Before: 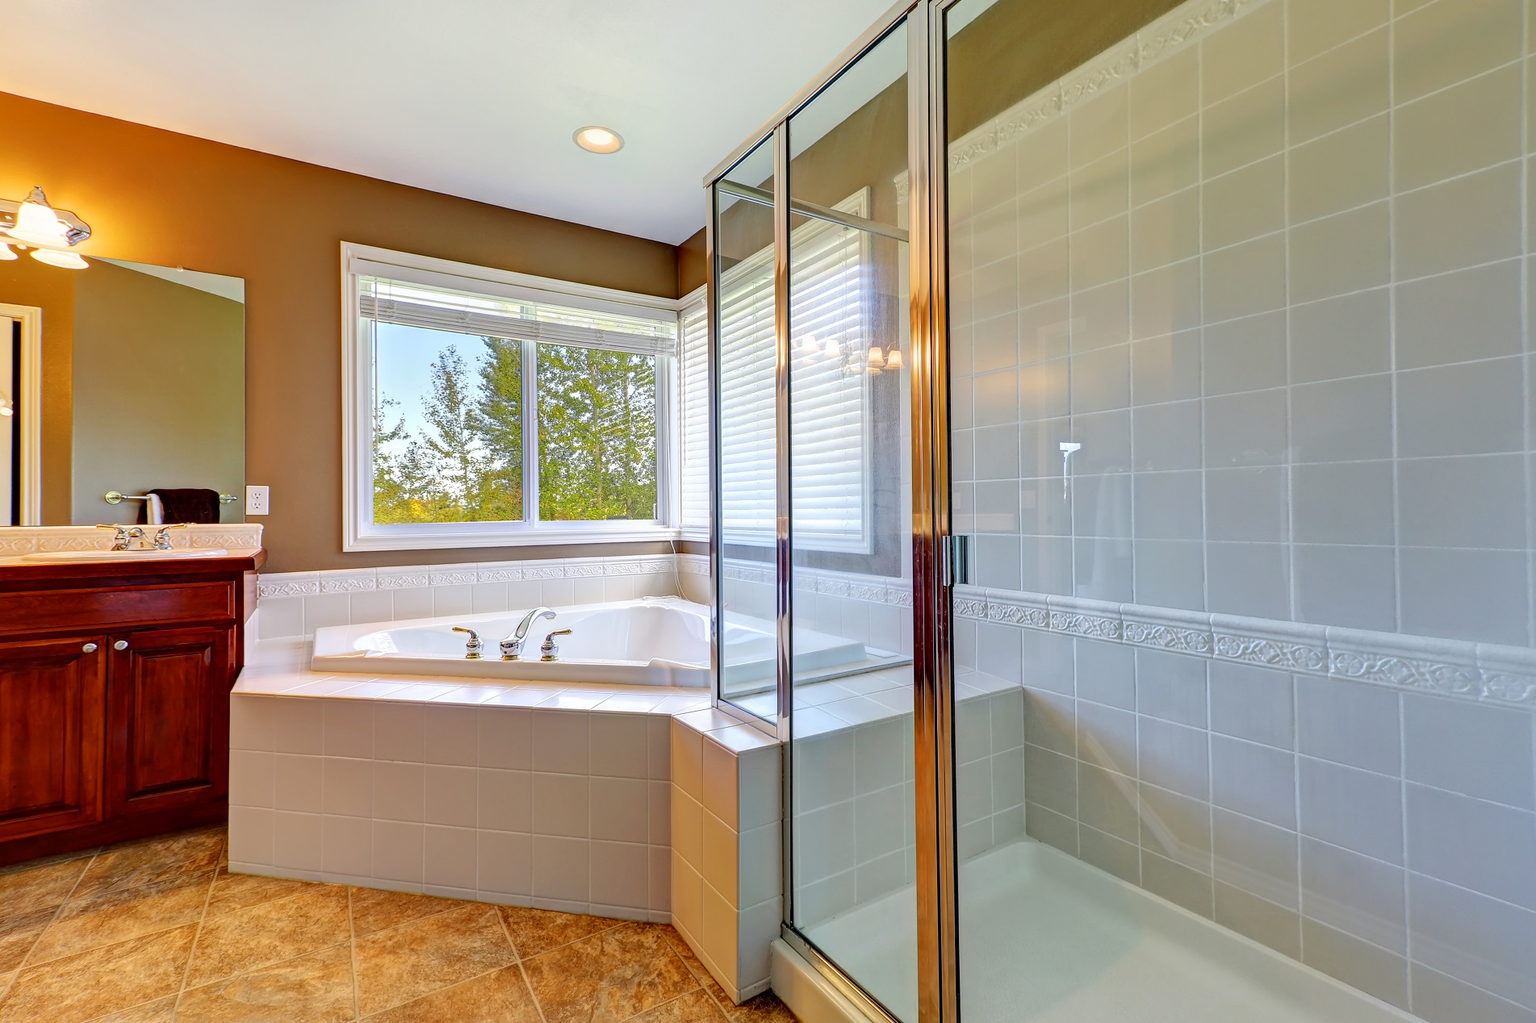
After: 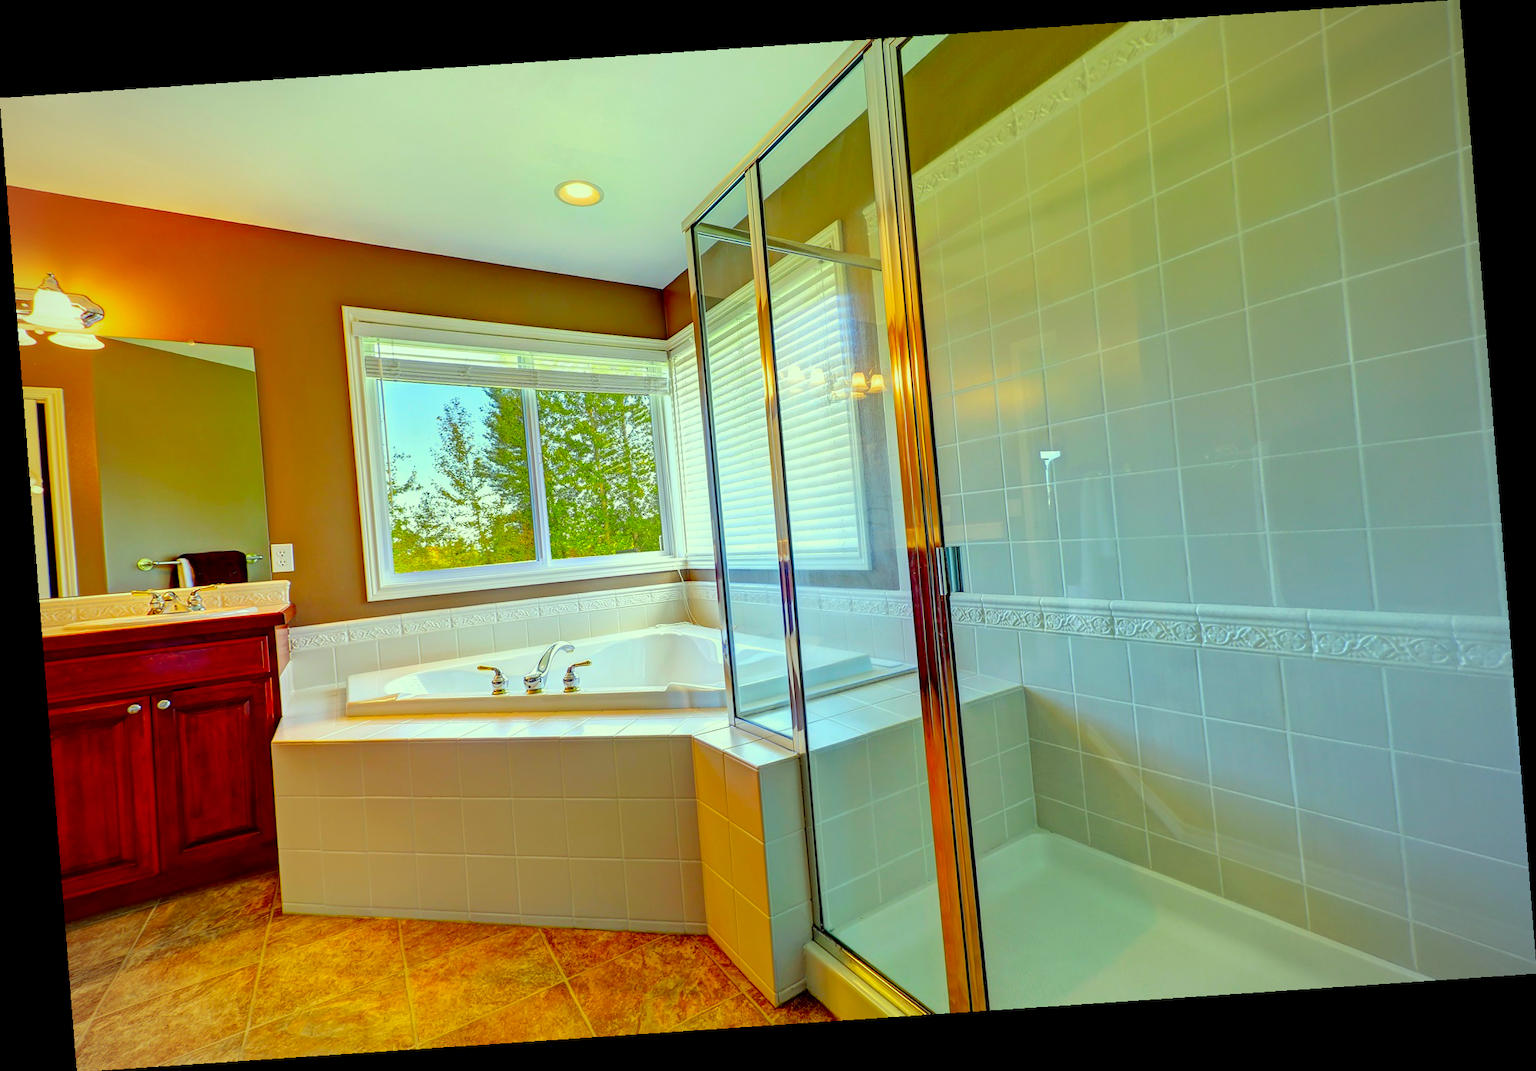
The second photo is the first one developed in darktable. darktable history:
vignetting: fall-off radius 60.92%
rotate and perspective: rotation -4.2°, shear 0.006, automatic cropping off
color correction: highlights a* -10.77, highlights b* 9.8, saturation 1.72
